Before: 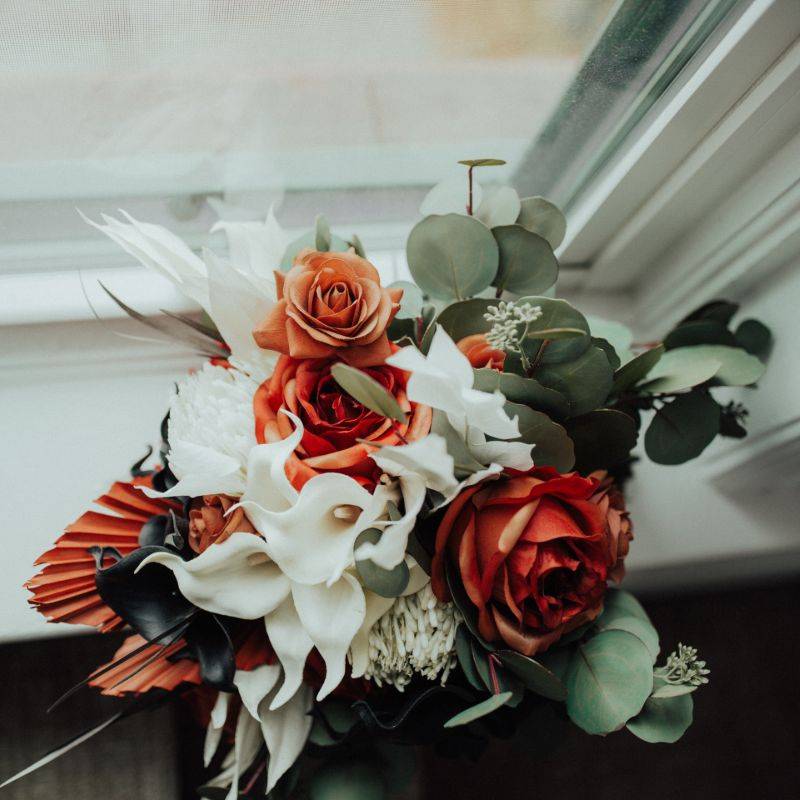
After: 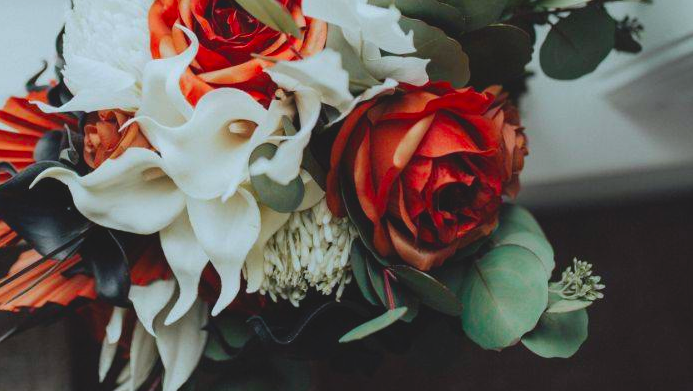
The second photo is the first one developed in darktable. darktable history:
crop and rotate: left 13.306%, top 48.129%, bottom 2.928%
contrast brightness saturation: contrast -0.19, saturation 0.19
white balance: red 0.967, blue 1.049
exposure: black level correction 0, exposure 0.2 EV, compensate exposure bias true, compensate highlight preservation false
